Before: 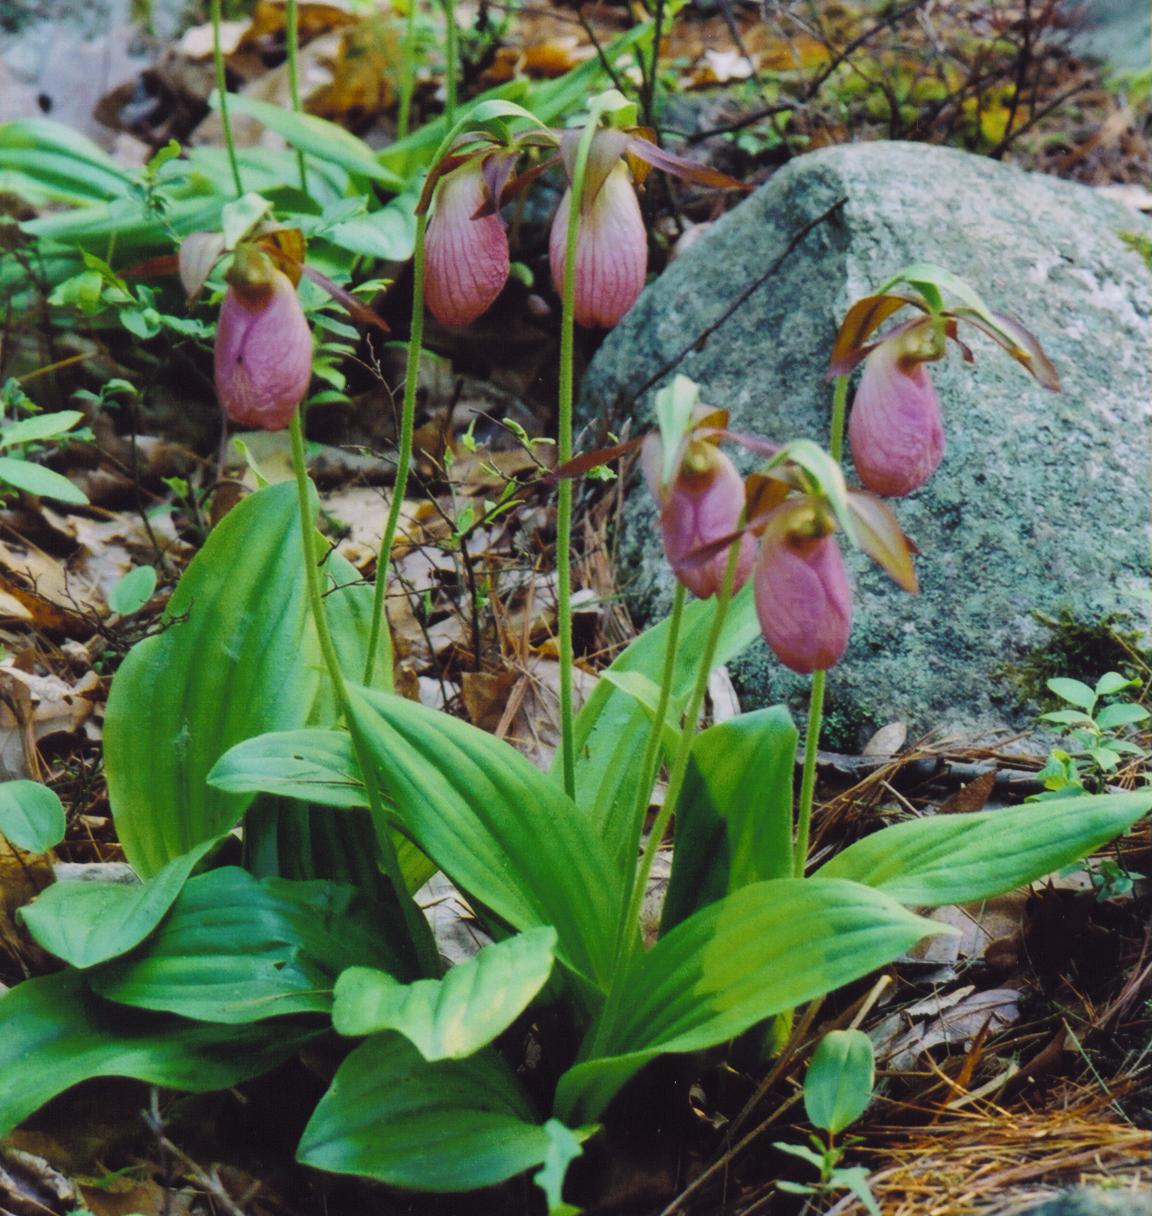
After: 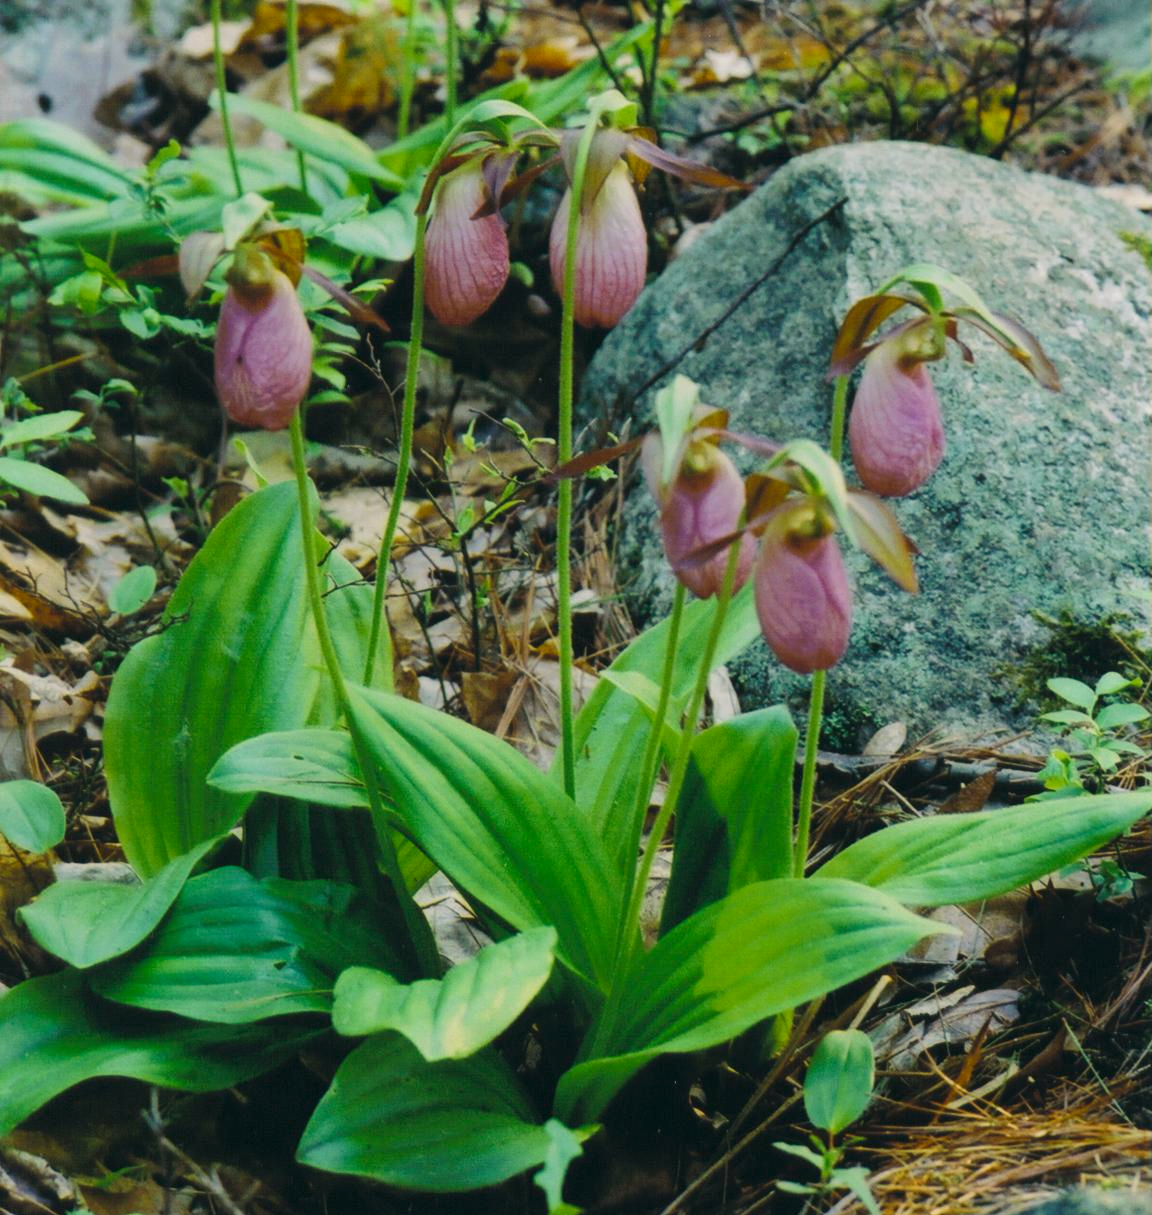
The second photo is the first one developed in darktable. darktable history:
crop: bottom 0.071%
color correction: highlights a* -0.482, highlights b* 9.48, shadows a* -9.48, shadows b* 0.803
